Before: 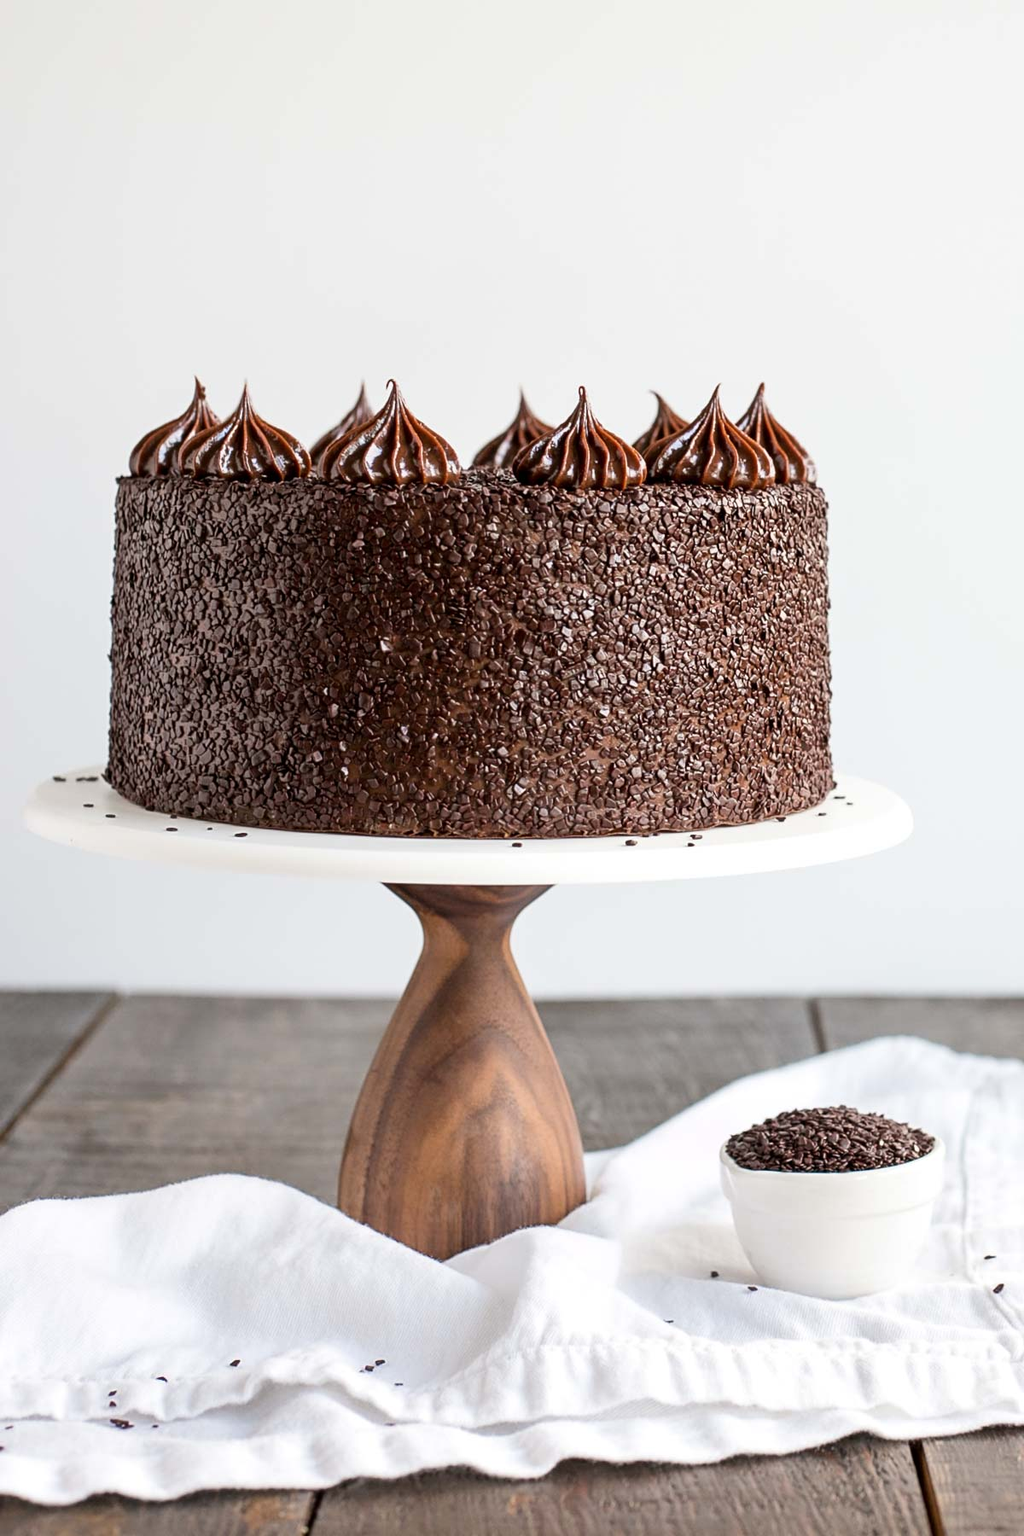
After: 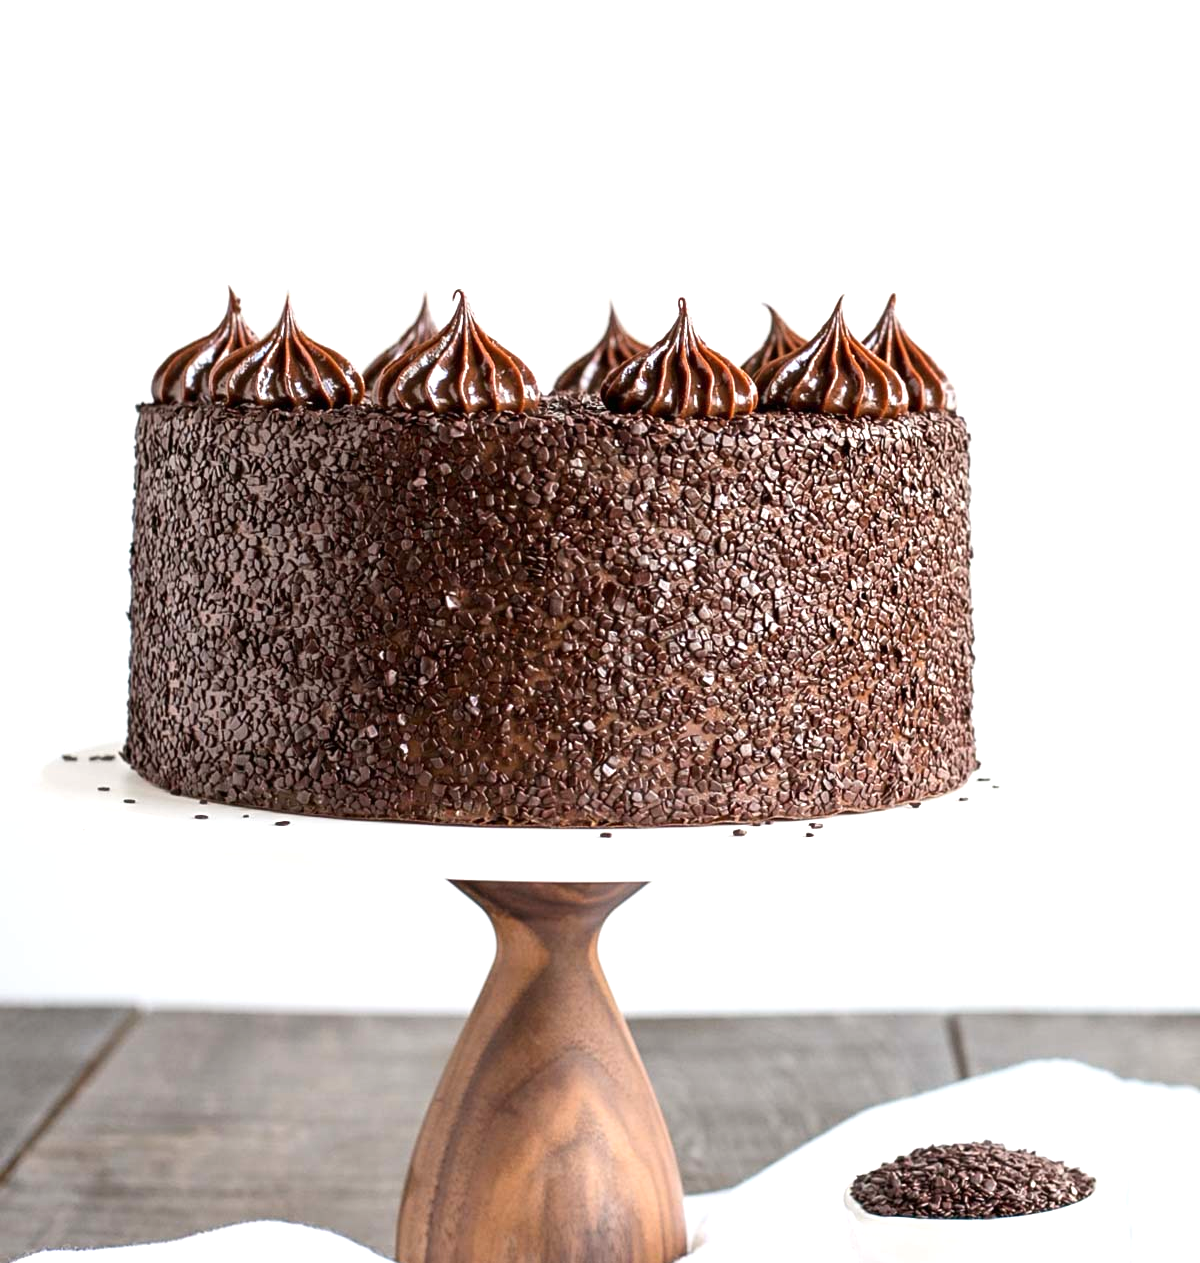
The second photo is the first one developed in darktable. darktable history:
crop and rotate: top 8.63%, bottom 21.199%
exposure: black level correction 0, exposure 0.499 EV, compensate exposure bias true, compensate highlight preservation false
